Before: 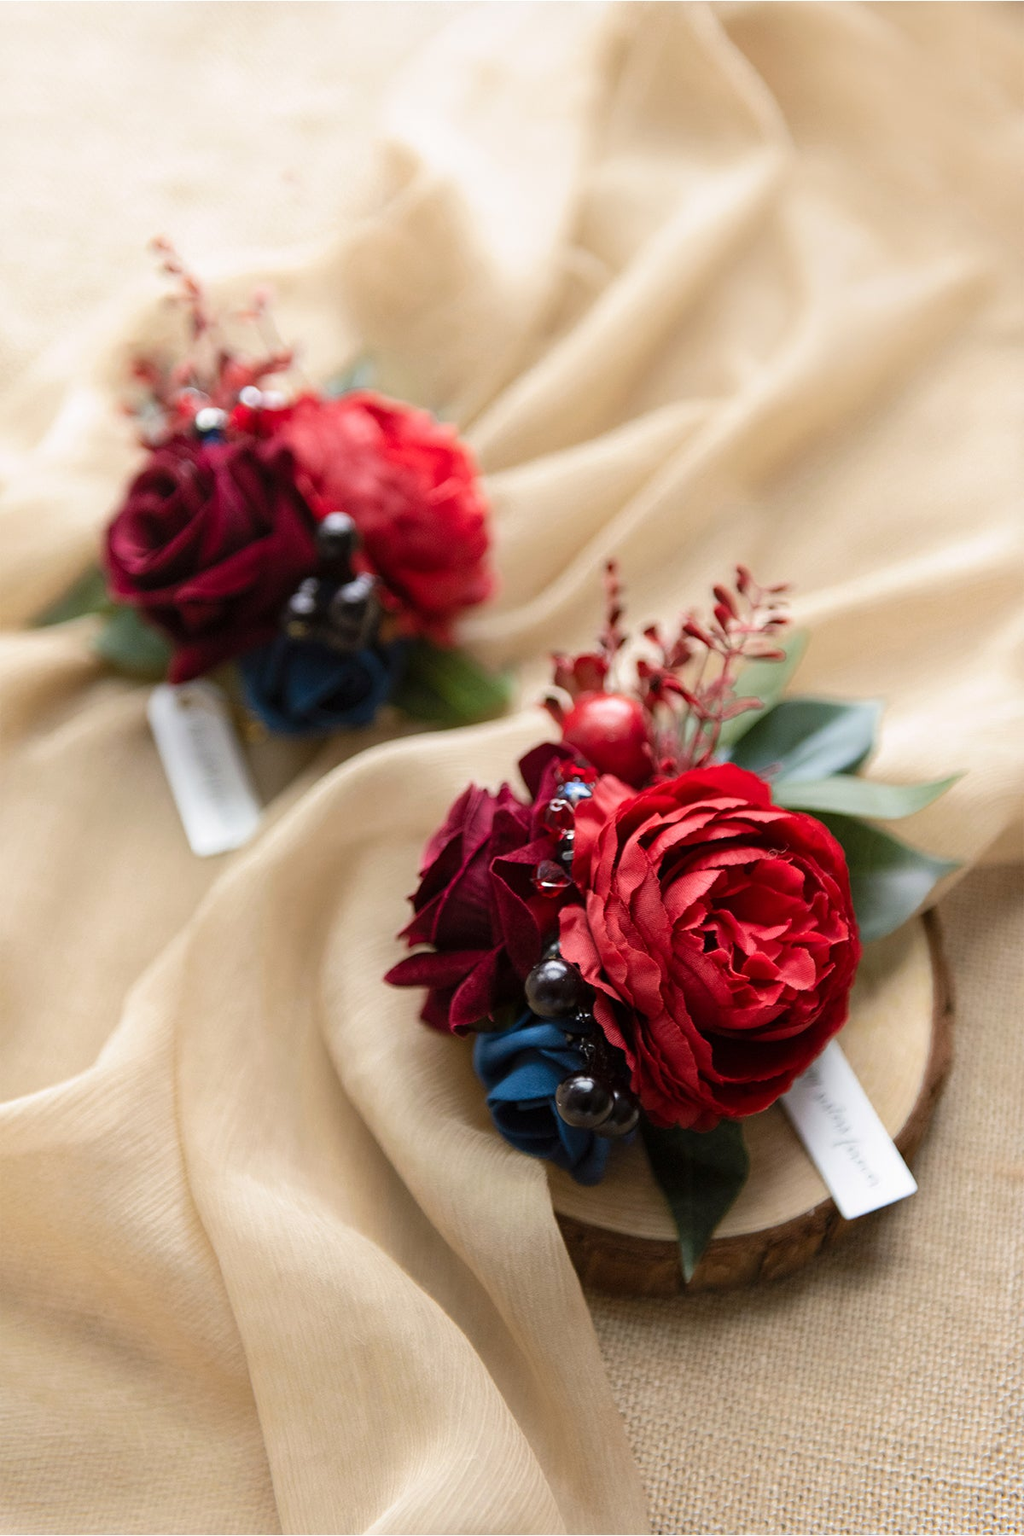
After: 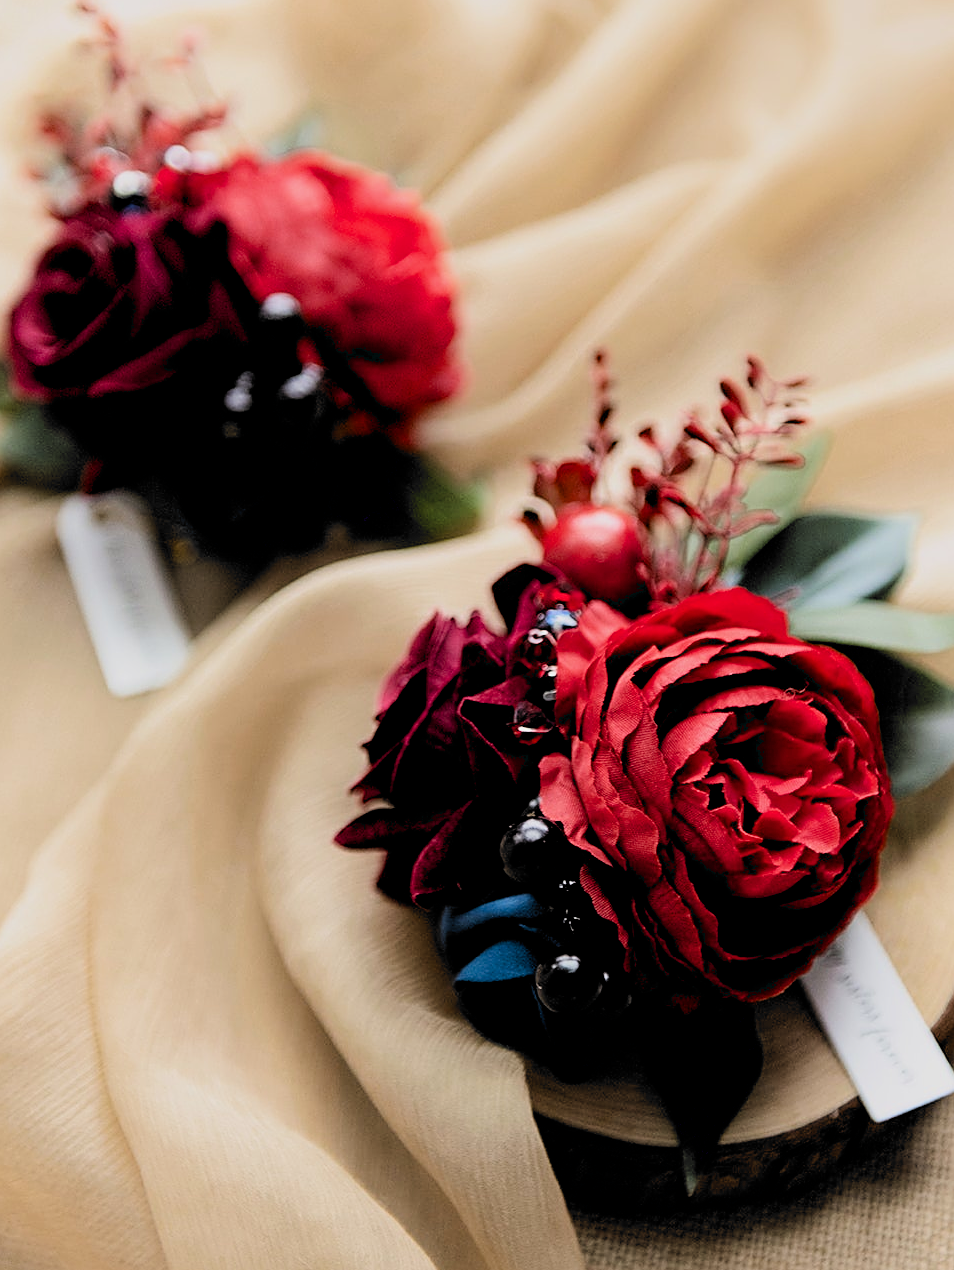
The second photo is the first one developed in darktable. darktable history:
exposure: black level correction 0.016, exposure -0.005 EV, compensate exposure bias true, compensate highlight preservation false
sharpen: on, module defaults
crop: left 9.743%, top 17.059%, right 10.711%, bottom 12.335%
filmic rgb: black relative exposure -5.02 EV, white relative exposure 3.96 EV, threshold 5.97 EV, hardness 2.88, contrast 1.299, highlights saturation mix -31.27%, color science v6 (2022), enable highlight reconstruction true
